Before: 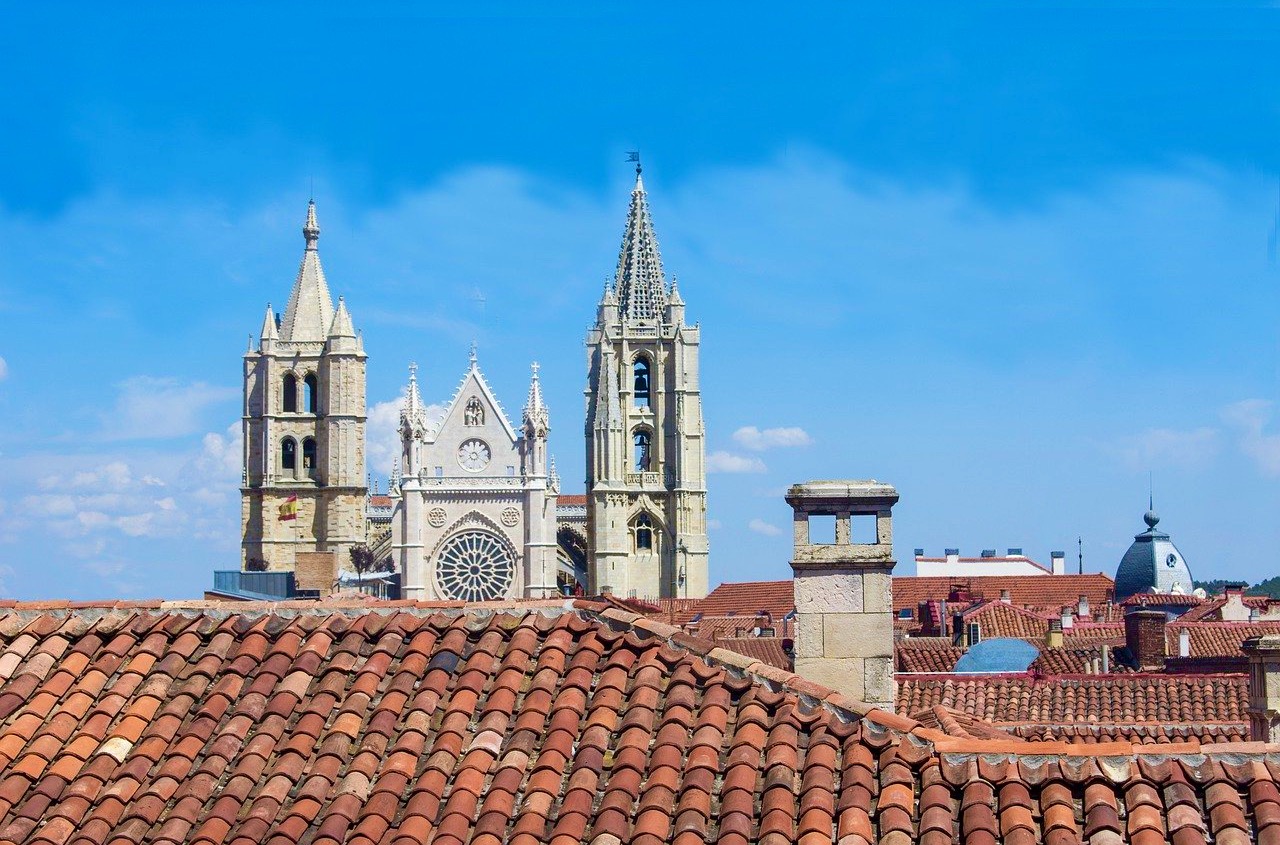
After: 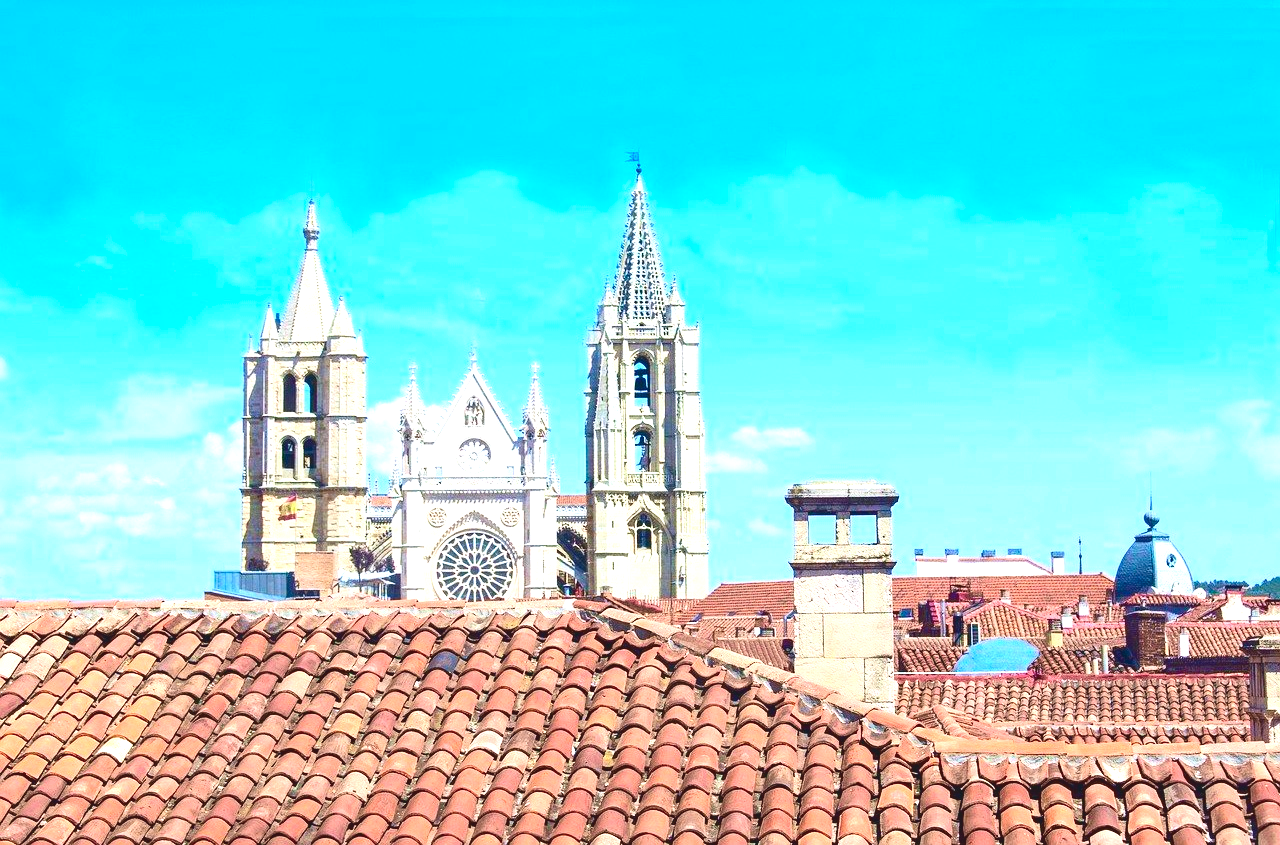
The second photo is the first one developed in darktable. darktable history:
exposure: black level correction 0, exposure 1.3 EV, compensate exposure bias true, compensate highlight preservation false
tone curve: curves: ch0 [(0, 0.084) (0.155, 0.169) (0.46, 0.466) (0.751, 0.788) (1, 0.961)]; ch1 [(0, 0) (0.43, 0.408) (0.476, 0.469) (0.505, 0.503) (0.553, 0.563) (0.592, 0.581) (0.631, 0.625) (1, 1)]; ch2 [(0, 0) (0.505, 0.495) (0.55, 0.557) (0.583, 0.573) (1, 1)], color space Lab, independent channels, preserve colors none
